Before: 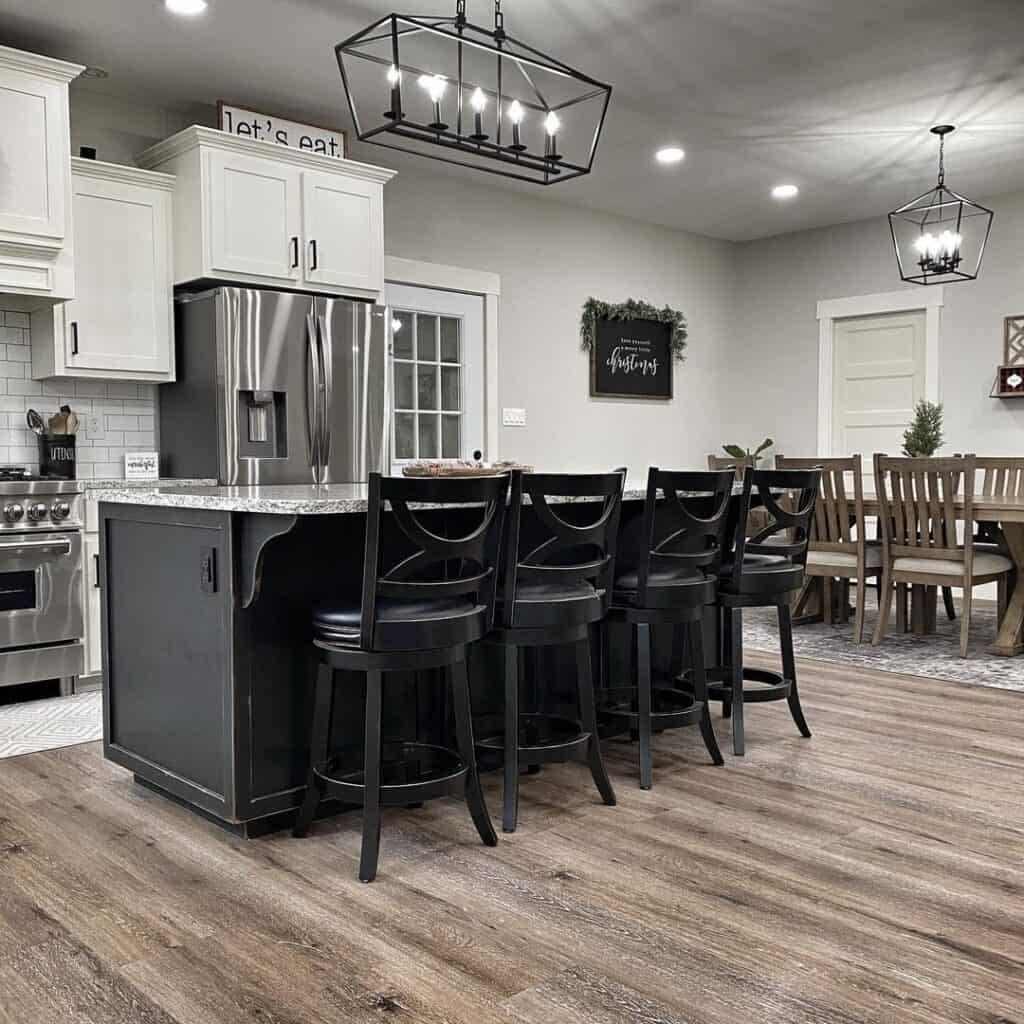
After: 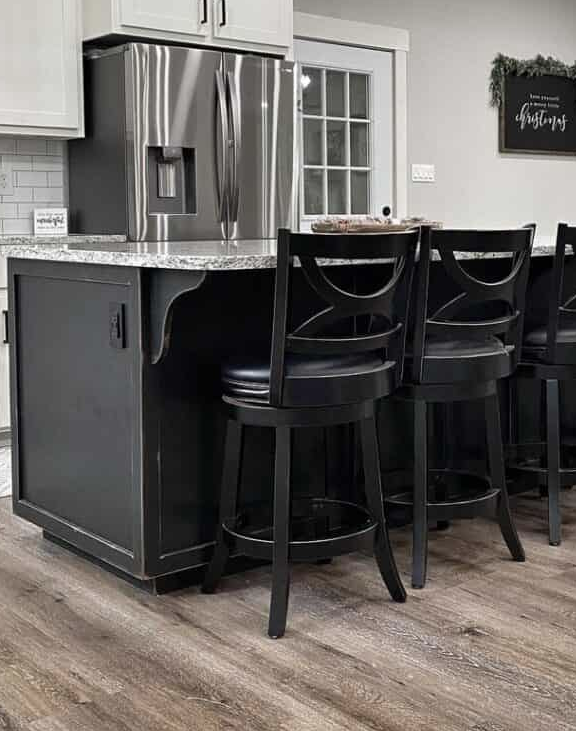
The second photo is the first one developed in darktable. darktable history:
crop: left 8.966%, top 23.852%, right 34.699%, bottom 4.703%
contrast brightness saturation: saturation -0.1
